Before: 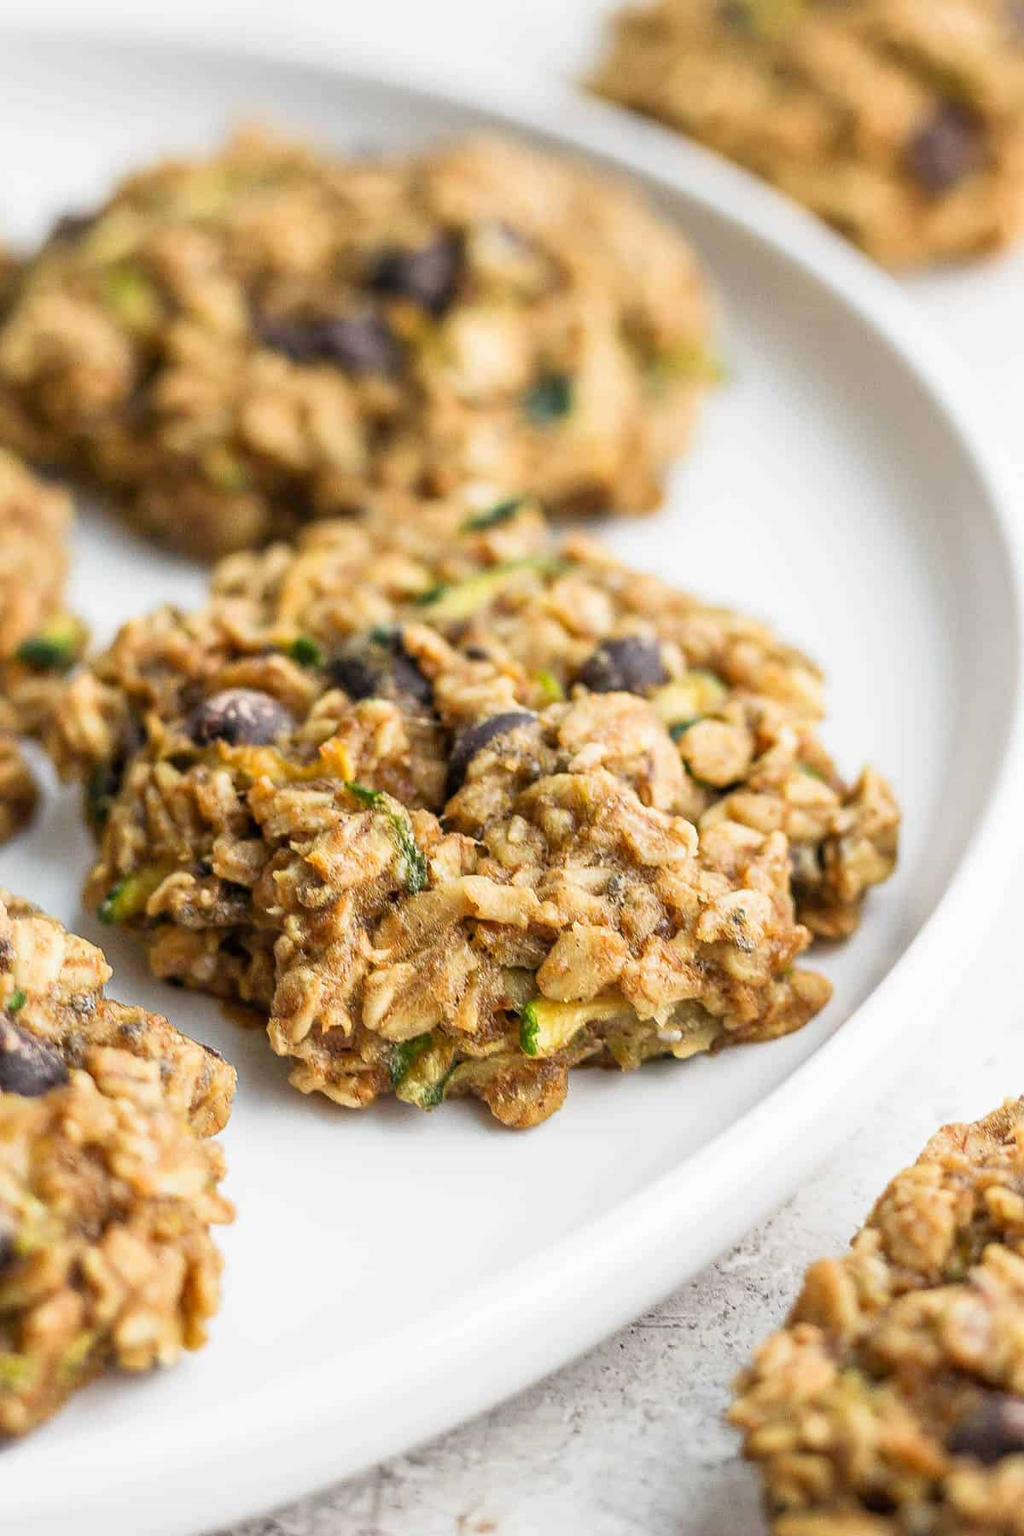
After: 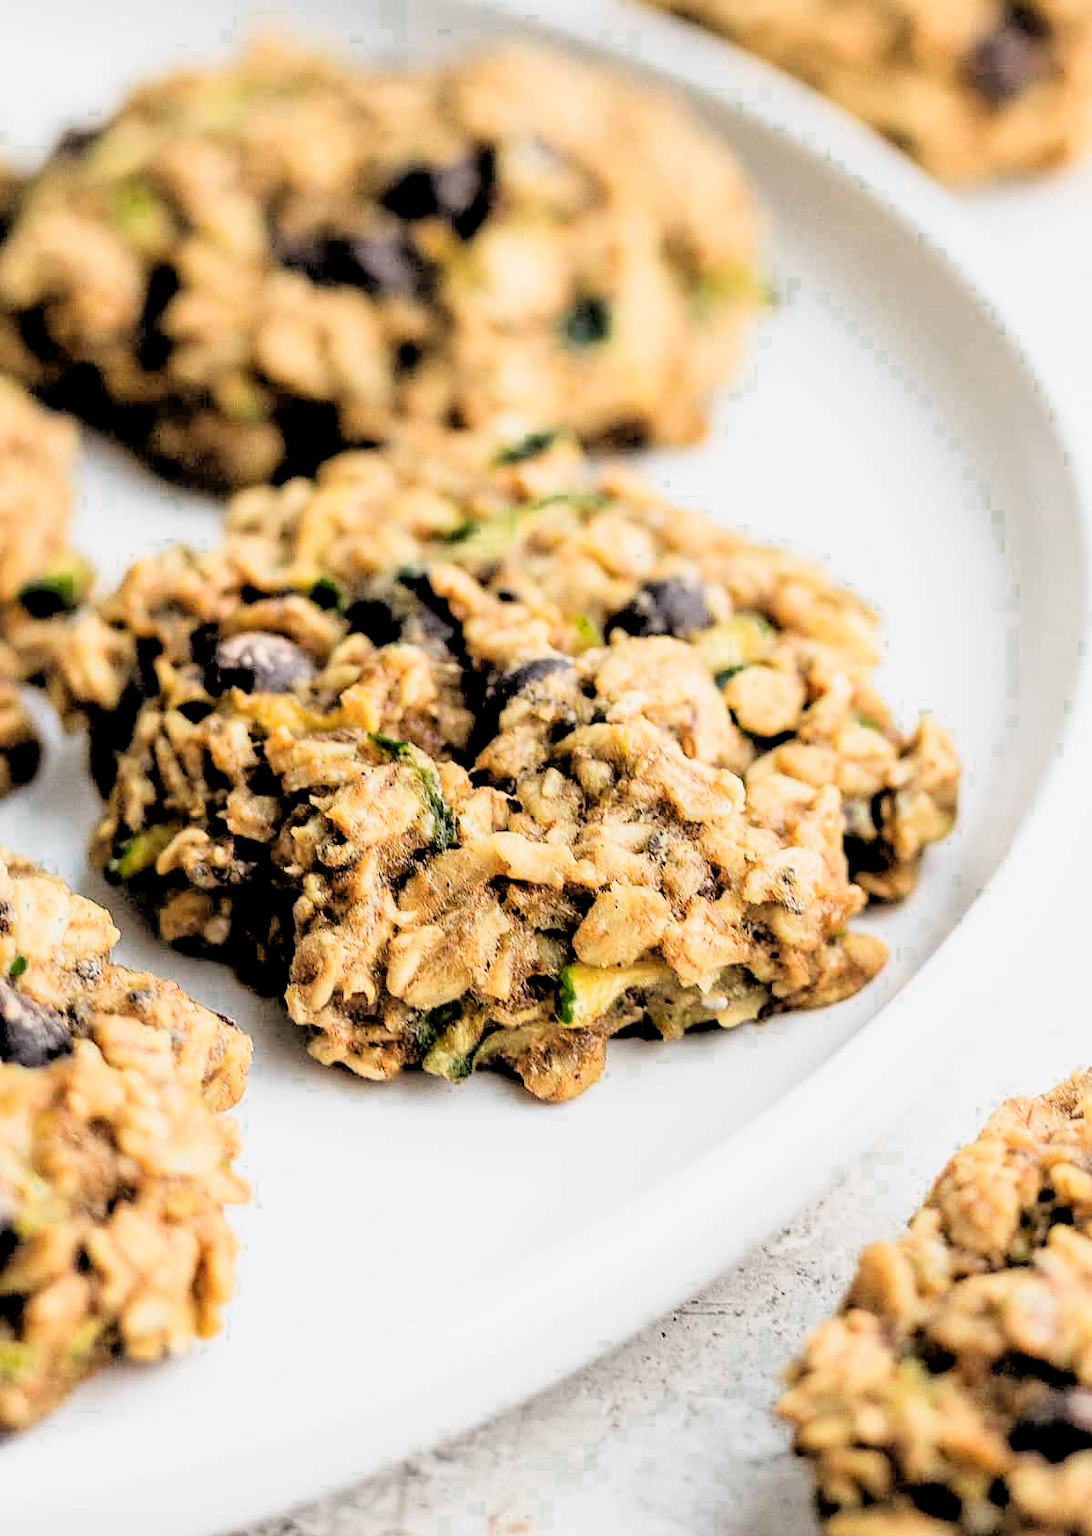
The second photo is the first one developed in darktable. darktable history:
tone equalizer: -8 EV -0.417 EV, -7 EV -0.389 EV, -6 EV -0.333 EV, -5 EV -0.222 EV, -3 EV 0.222 EV, -2 EV 0.333 EV, -1 EV 0.389 EV, +0 EV 0.417 EV, edges refinement/feathering 500, mask exposure compensation -1.57 EV, preserve details no
color zones: curves: ch0 [(0.25, 0.5) (0.347, 0.092) (0.75, 0.5)]; ch1 [(0.25, 0.5) (0.33, 0.51) (0.75, 0.5)]
crop and rotate: top 6.25%
filmic rgb: black relative exposure -3.31 EV, white relative exposure 3.45 EV, hardness 2.36, contrast 1.103
rgb levels: levels [[0.029, 0.461, 0.922], [0, 0.5, 1], [0, 0.5, 1]]
